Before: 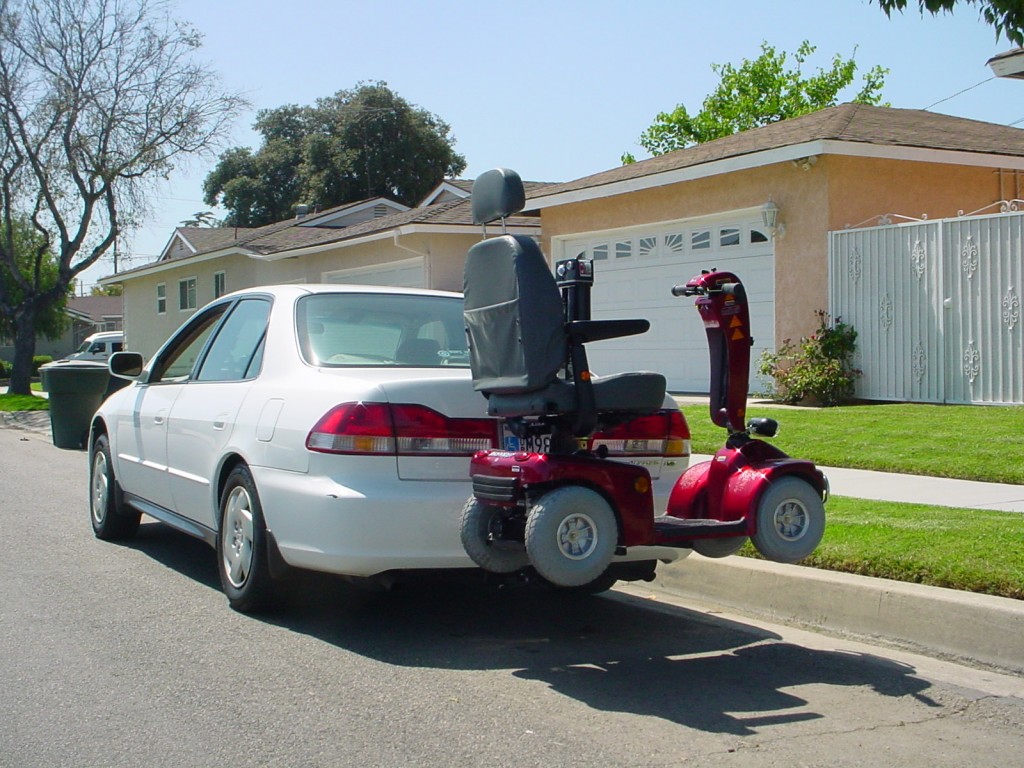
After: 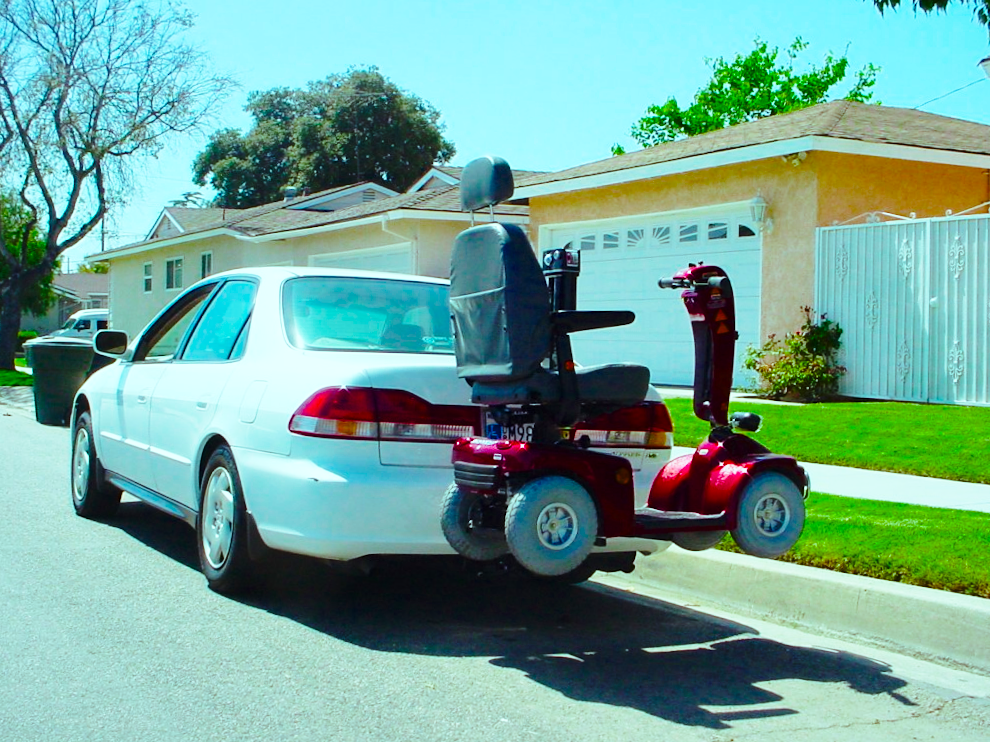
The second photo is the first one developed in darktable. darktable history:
crop and rotate: angle -1.49°
base curve: curves: ch0 [(0, 0) (0.028, 0.03) (0.121, 0.232) (0.46, 0.748) (0.859, 0.968) (1, 1)], preserve colors none
color balance rgb: highlights gain › chroma 5.37%, highlights gain › hue 197.64°, perceptual saturation grading › global saturation 31.156%, saturation formula JzAzBz (2021)
